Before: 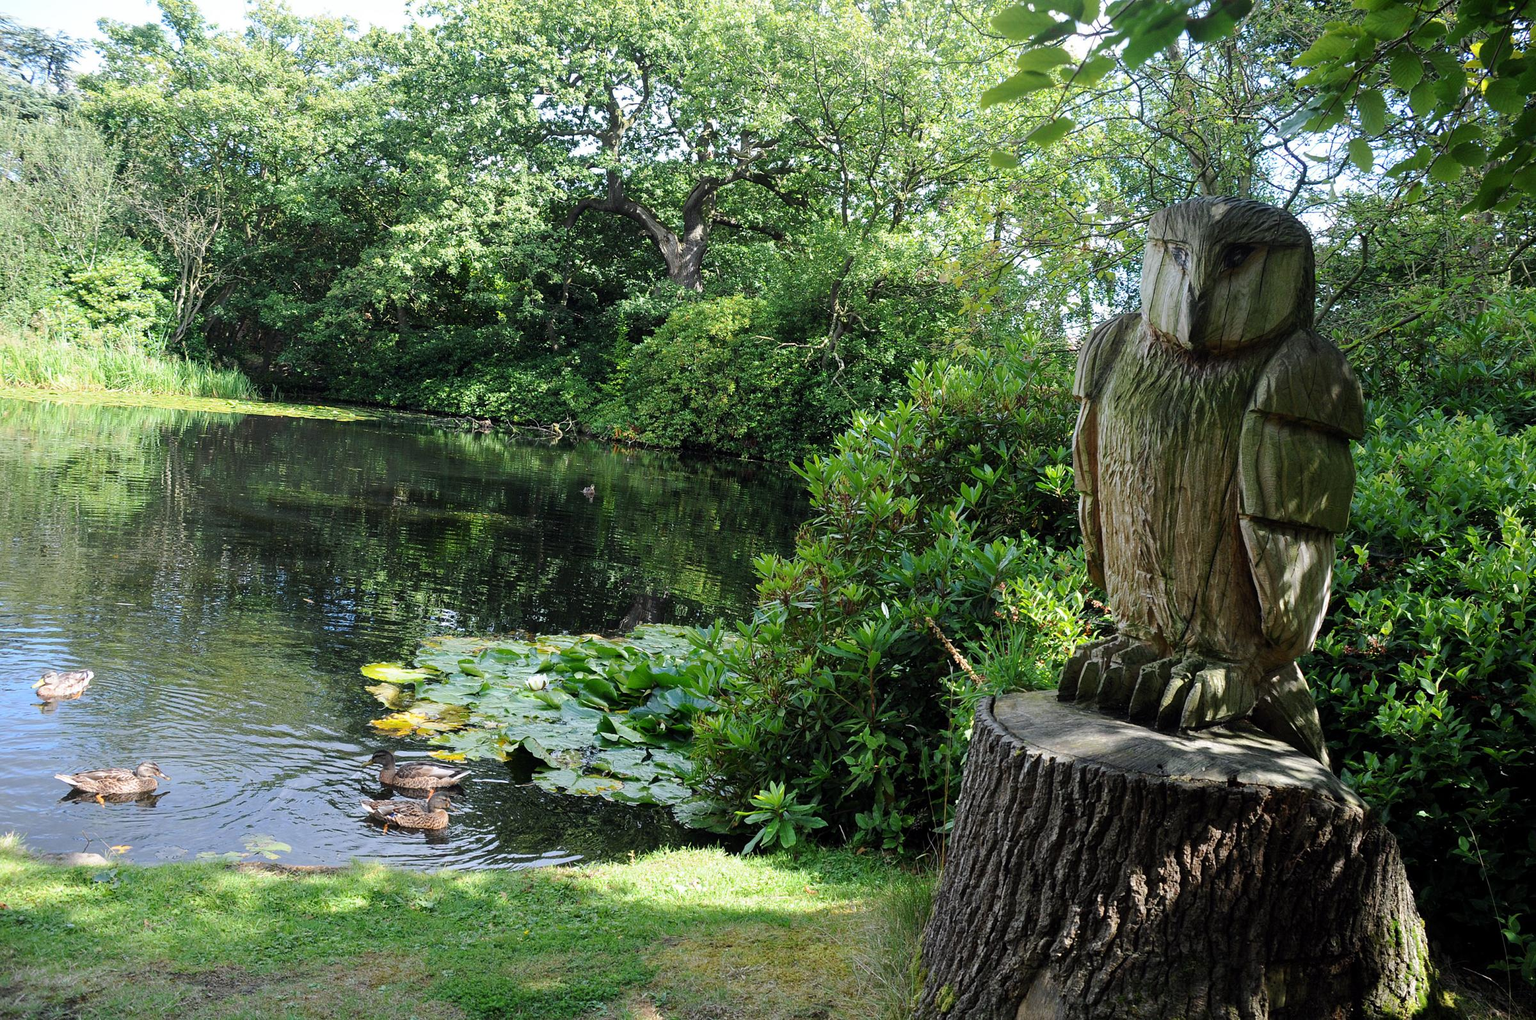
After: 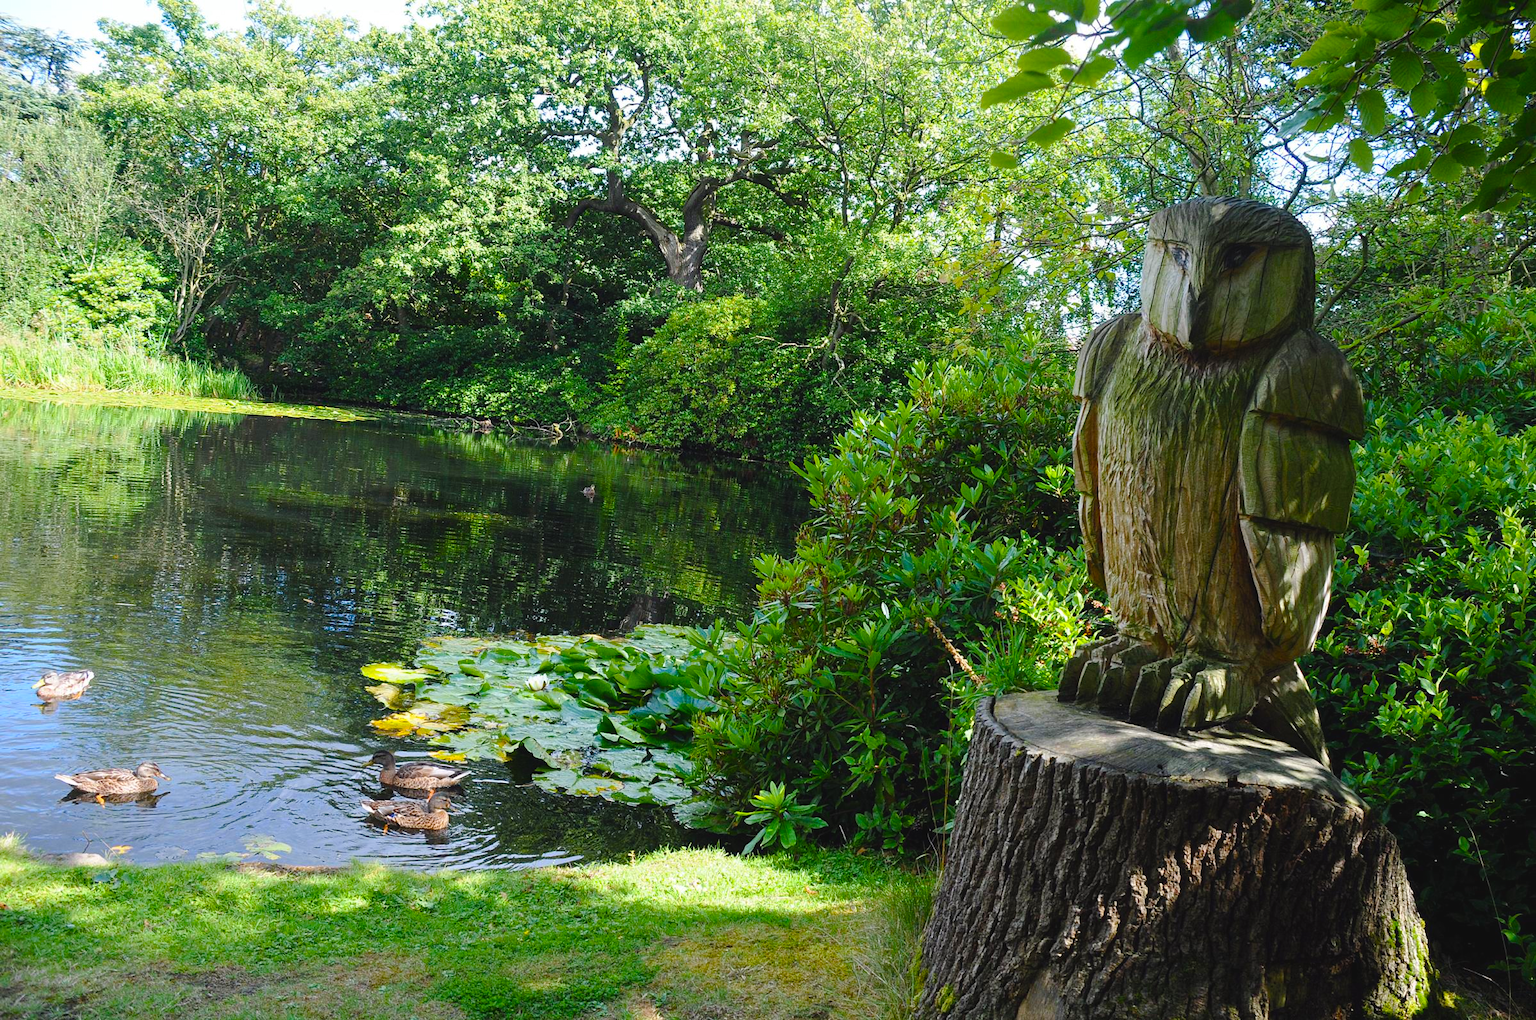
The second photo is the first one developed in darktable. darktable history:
color balance rgb: global offset › luminance 0.474%, linear chroma grading › shadows 9.446%, linear chroma grading › highlights 9.427%, linear chroma grading › global chroma 14.963%, linear chroma grading › mid-tones 14.554%, perceptual saturation grading › global saturation 15.718%, perceptual saturation grading › highlights -19.062%, perceptual saturation grading › shadows 20.516%
